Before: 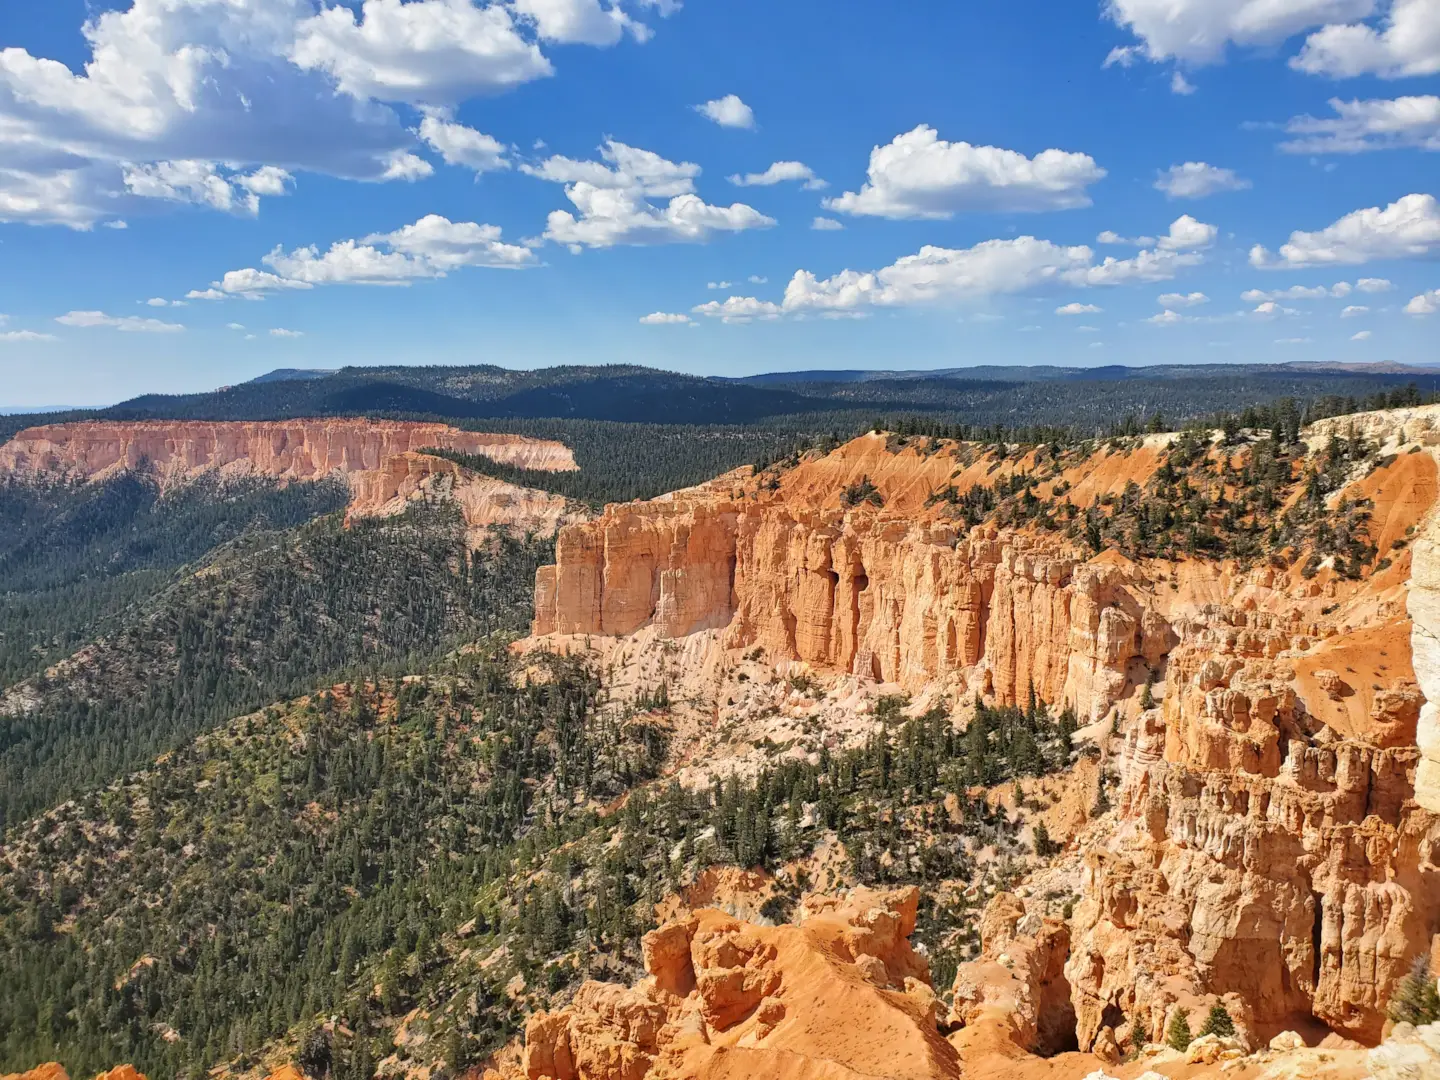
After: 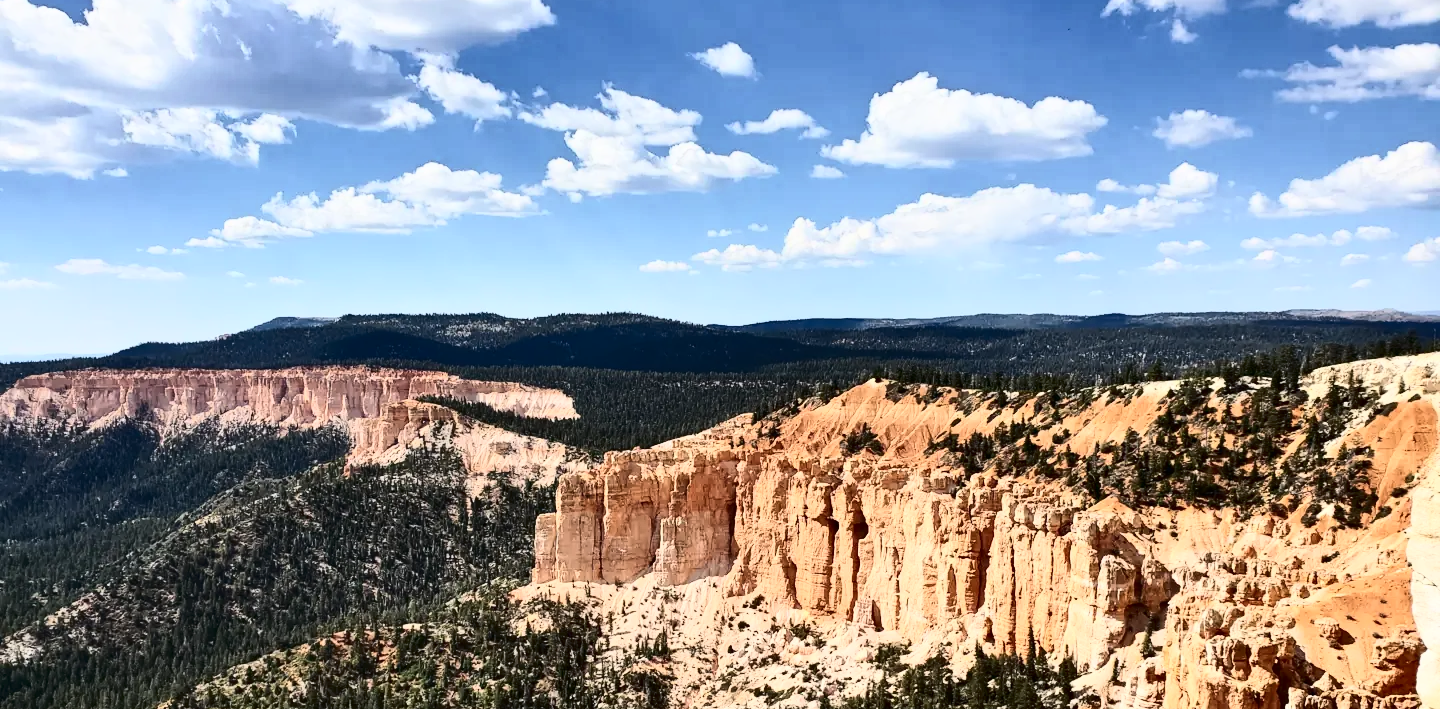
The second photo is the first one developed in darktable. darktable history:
crop and rotate: top 4.848%, bottom 29.503%
contrast brightness saturation: contrast 0.5, saturation -0.1
